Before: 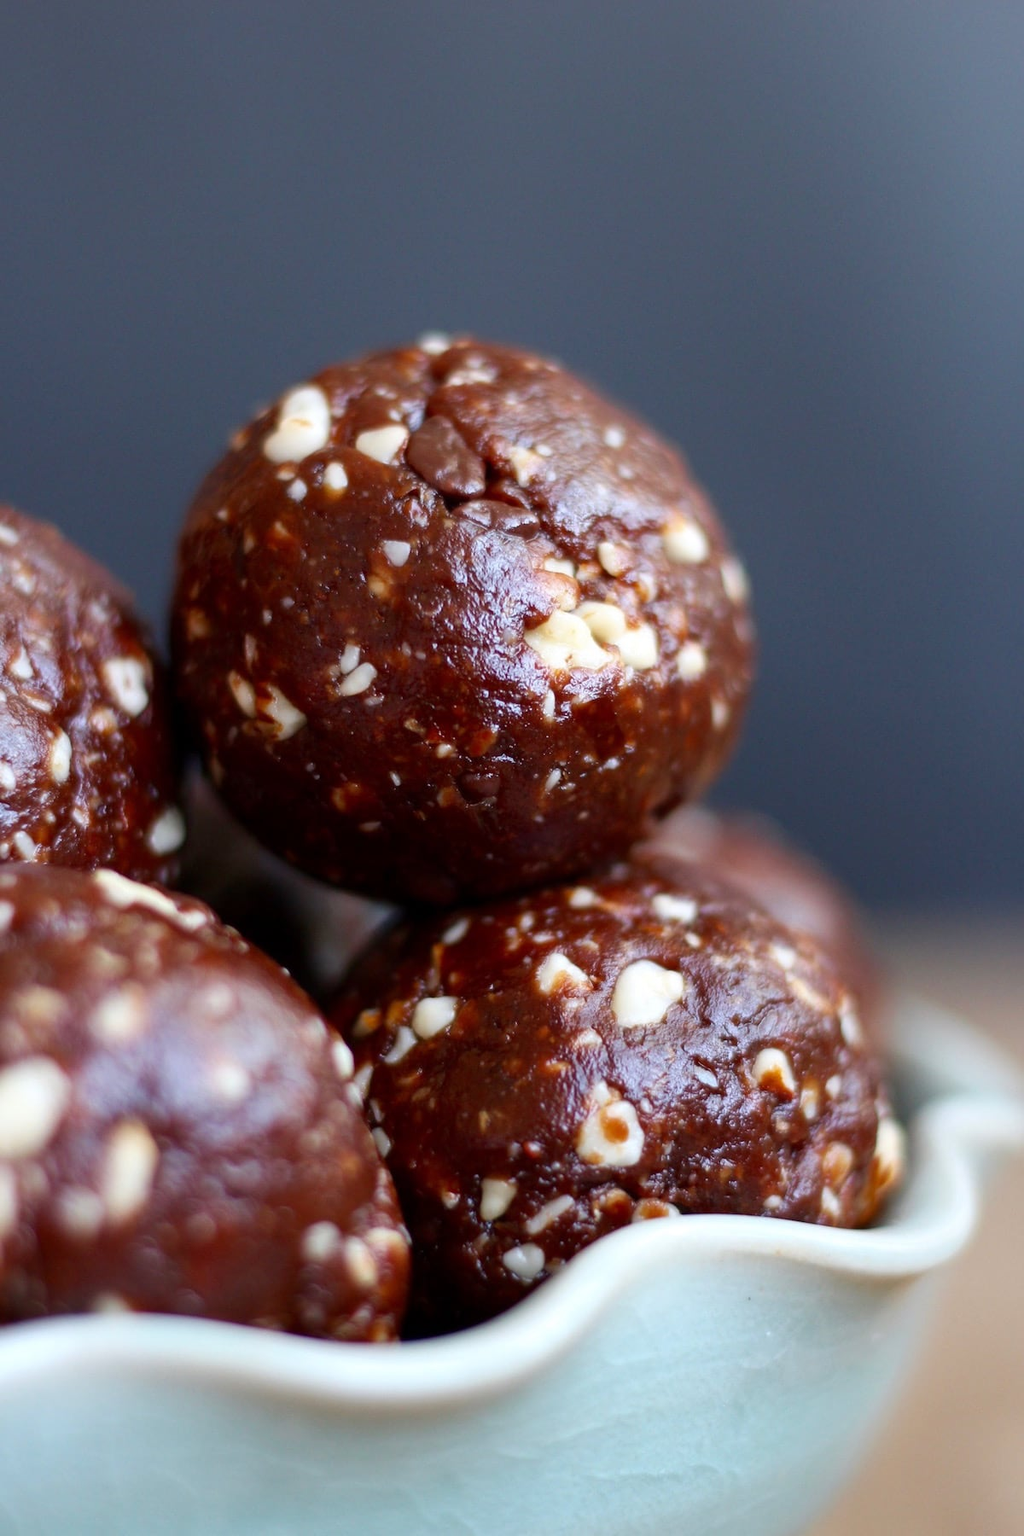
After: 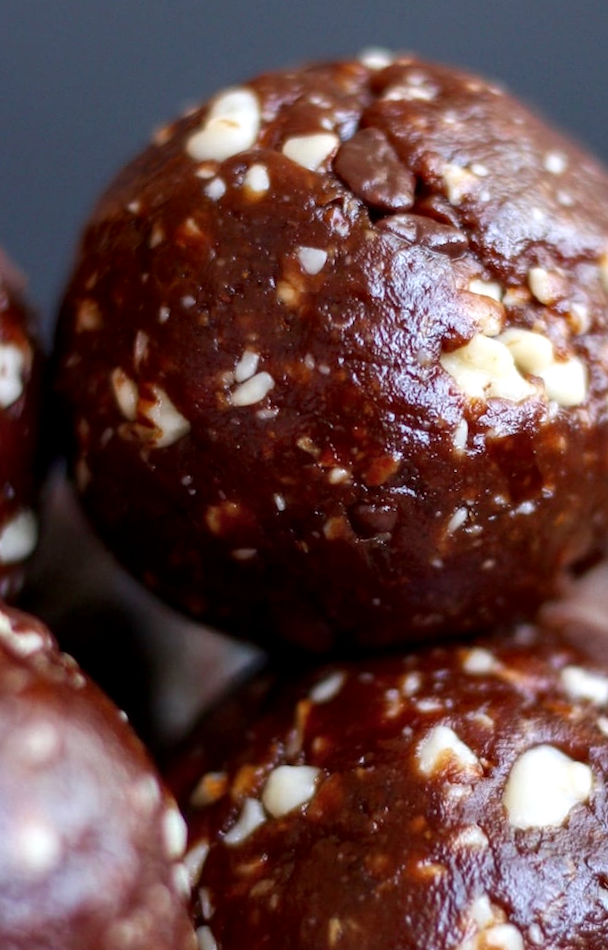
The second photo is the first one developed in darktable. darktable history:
local contrast: detail 130%
rotate and perspective: rotation 0.72°, lens shift (vertical) -0.352, lens shift (horizontal) -0.051, crop left 0.152, crop right 0.859, crop top 0.019, crop bottom 0.964
crop and rotate: angle -4.99°, left 2.122%, top 6.945%, right 27.566%, bottom 30.519%
exposure: compensate exposure bias true, compensate highlight preservation false
